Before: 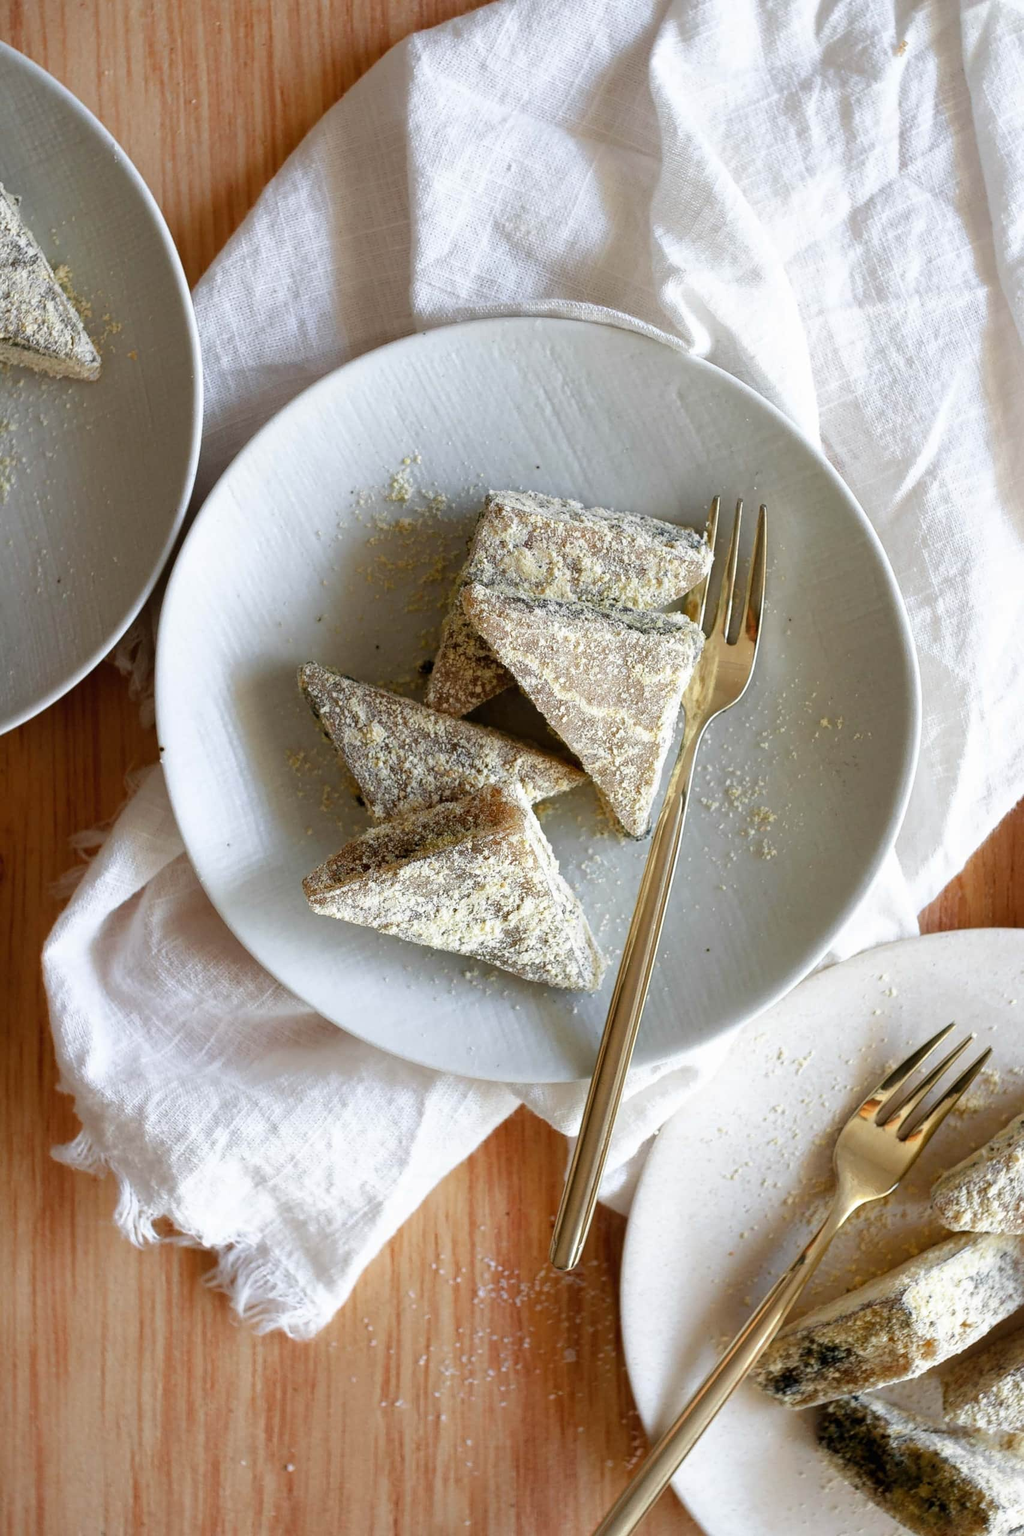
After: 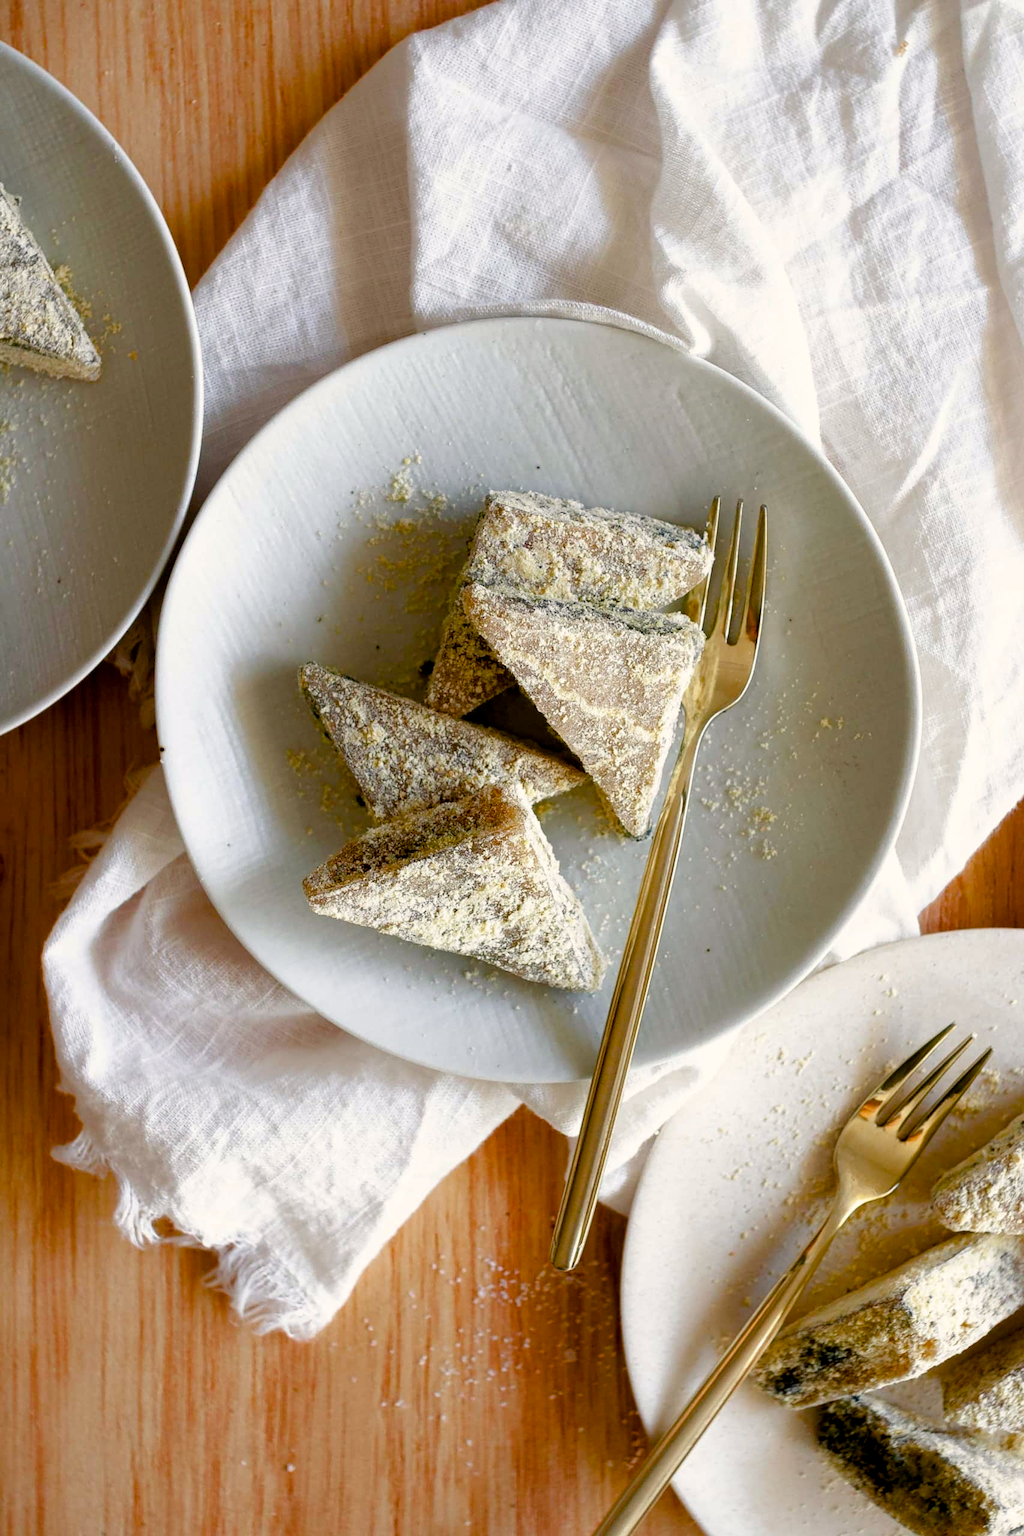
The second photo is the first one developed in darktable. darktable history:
color balance rgb: shadows lift › chroma 1%, shadows lift › hue 240.84°, highlights gain › chroma 2%, highlights gain › hue 73.2°, global offset › luminance -0.5%, perceptual saturation grading › global saturation 20%, perceptual saturation grading › highlights -25%, perceptual saturation grading › shadows 50%, global vibrance 15%
color correction: highlights a* -0.182, highlights b* -0.124
